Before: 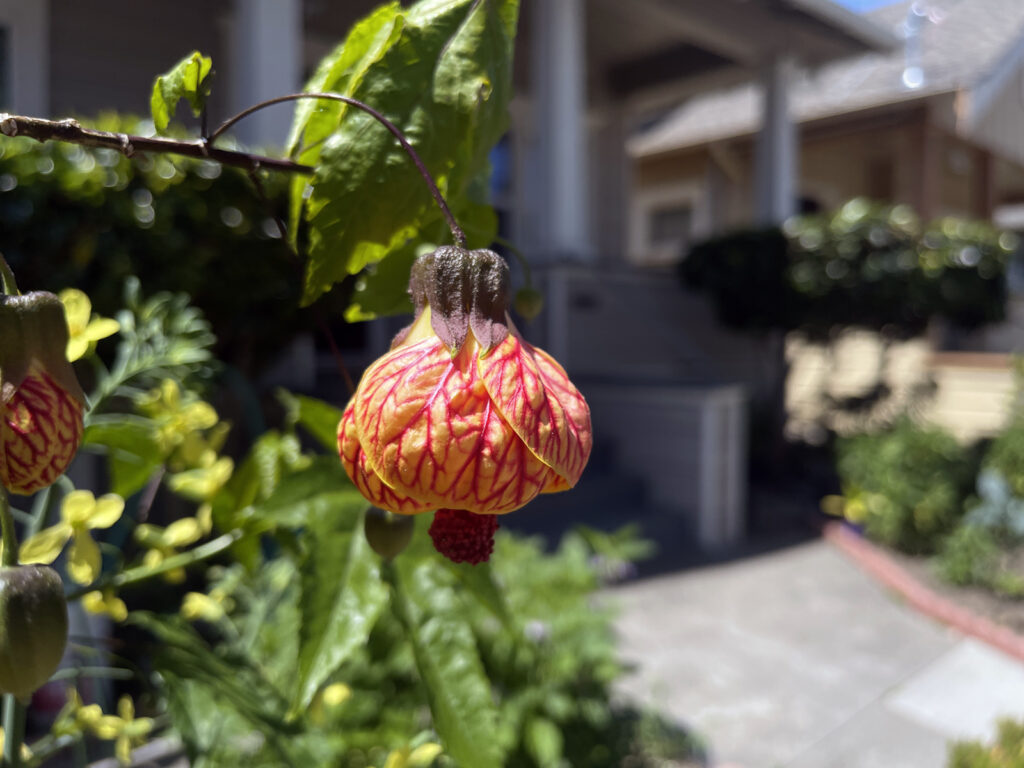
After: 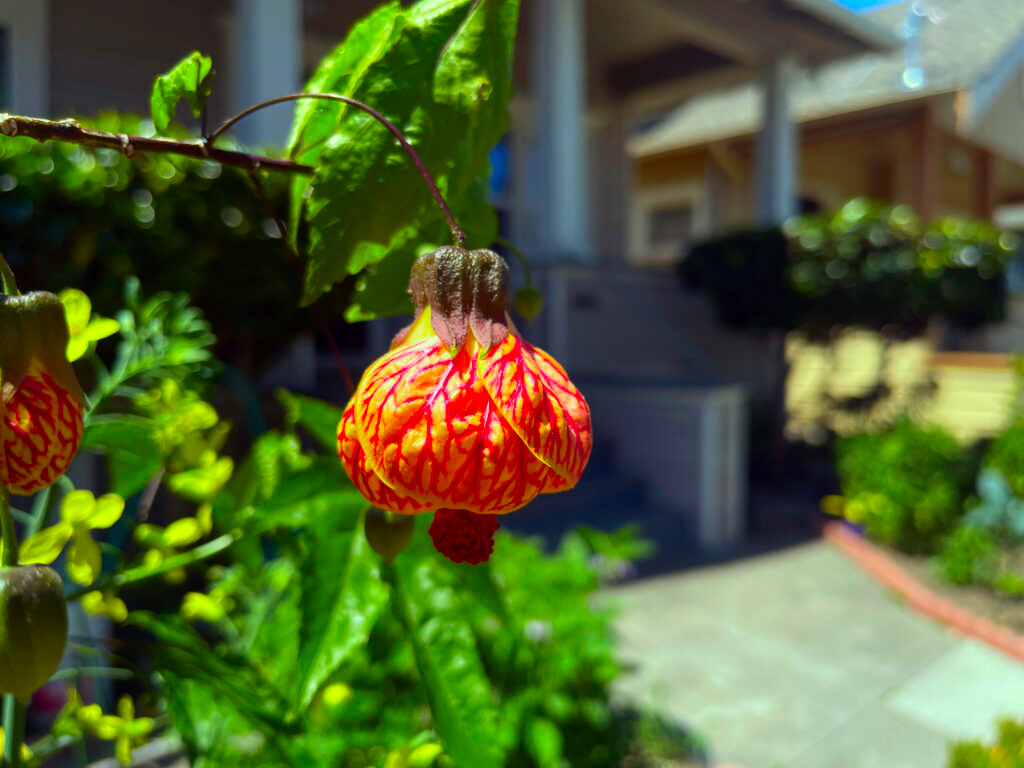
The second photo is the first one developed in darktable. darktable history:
color correction: highlights a* -11.02, highlights b* 9.91, saturation 1.72
